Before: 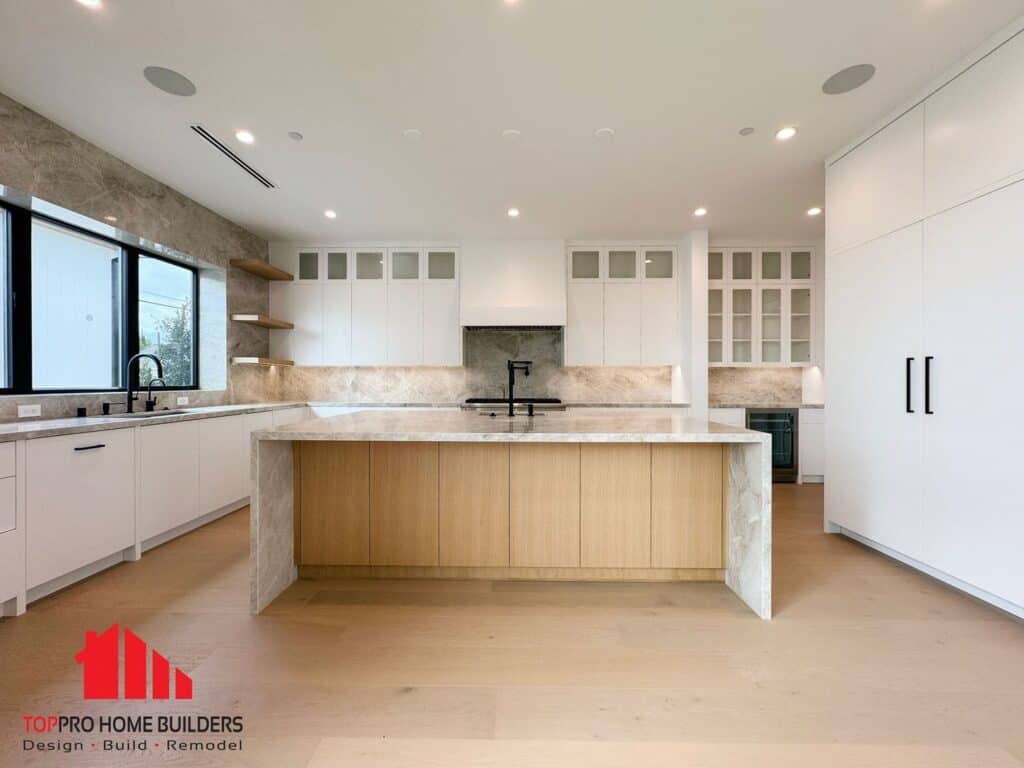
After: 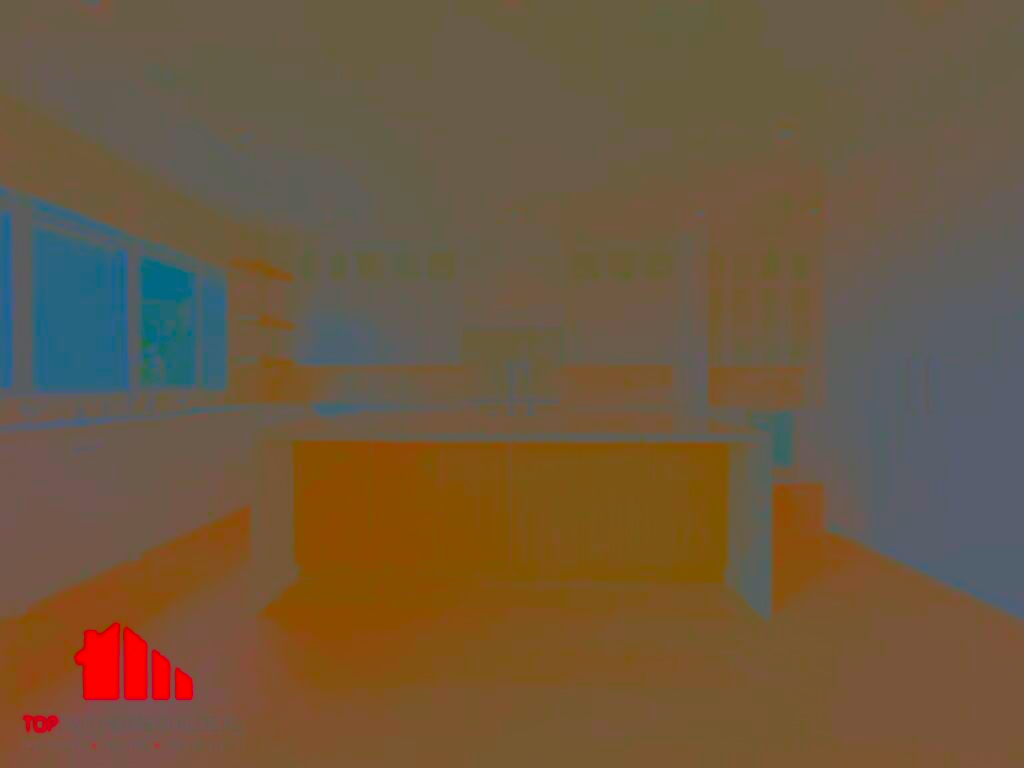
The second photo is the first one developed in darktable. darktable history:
velvia: strength 17%
contrast brightness saturation: contrast -0.99, brightness -0.17, saturation 0.75
